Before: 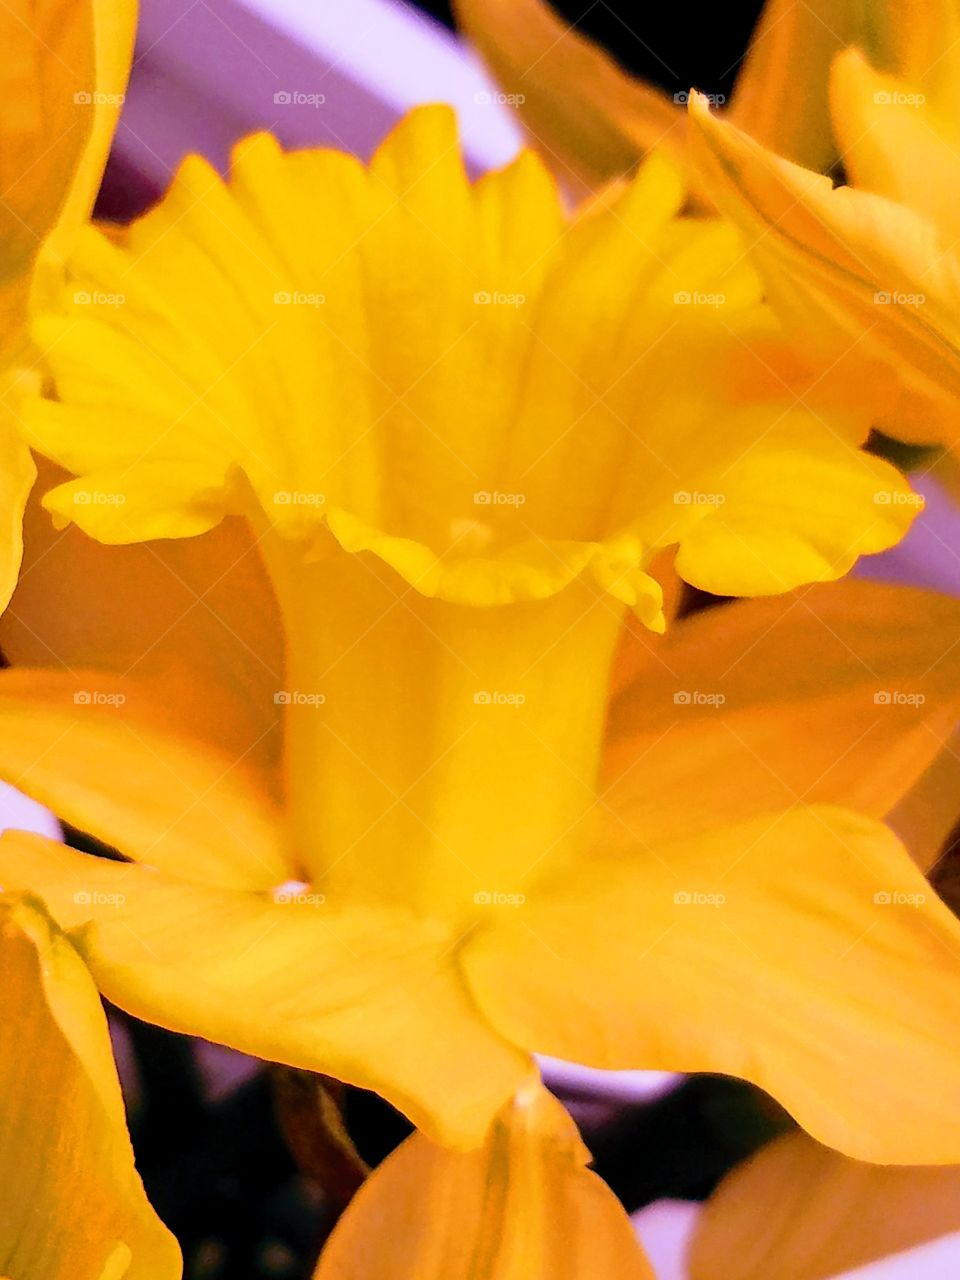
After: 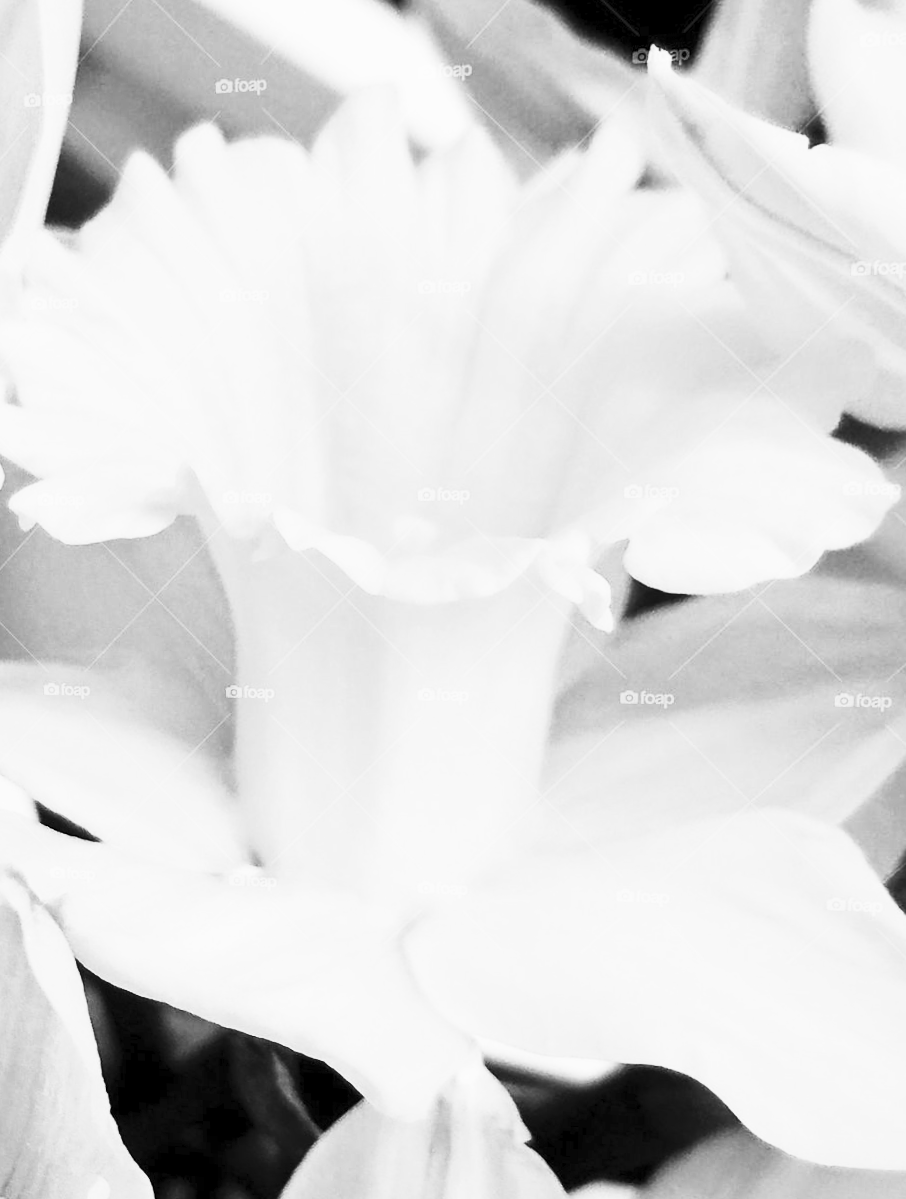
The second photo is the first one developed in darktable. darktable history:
rotate and perspective: rotation 0.062°, lens shift (vertical) 0.115, lens shift (horizontal) -0.133, crop left 0.047, crop right 0.94, crop top 0.061, crop bottom 0.94
contrast brightness saturation: contrast 0.53, brightness 0.47, saturation -1
